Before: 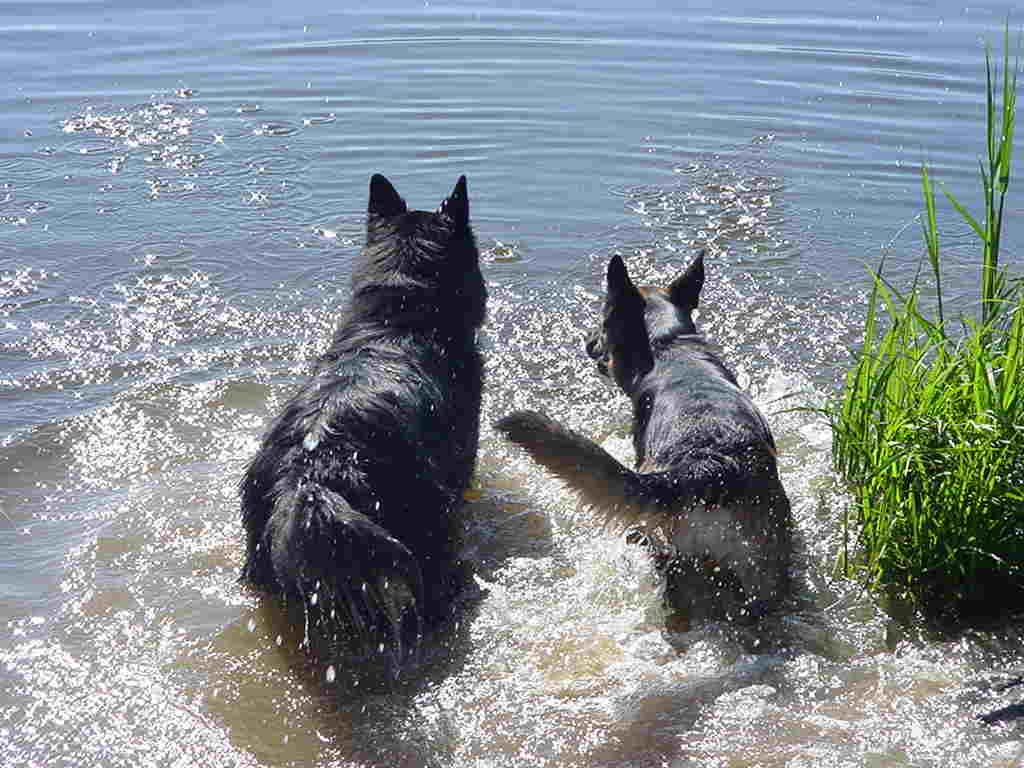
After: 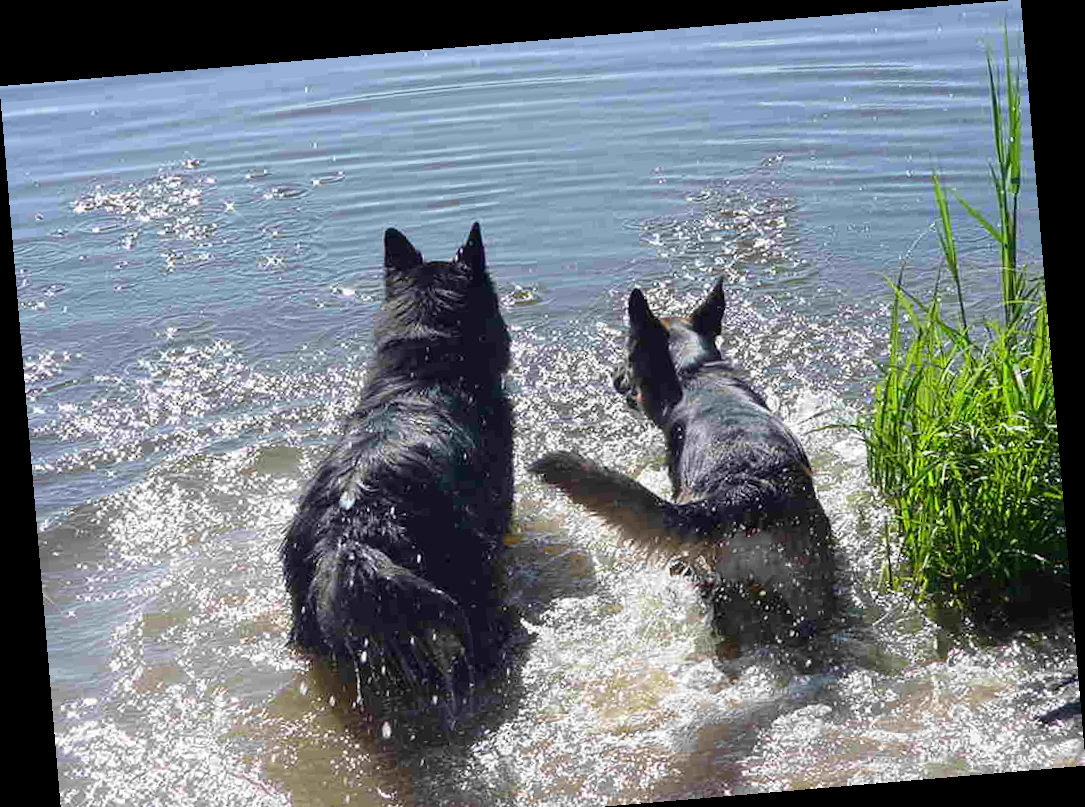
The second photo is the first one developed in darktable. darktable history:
crop and rotate: top 0%, bottom 5.097%
rotate and perspective: rotation -4.86°, automatic cropping off
